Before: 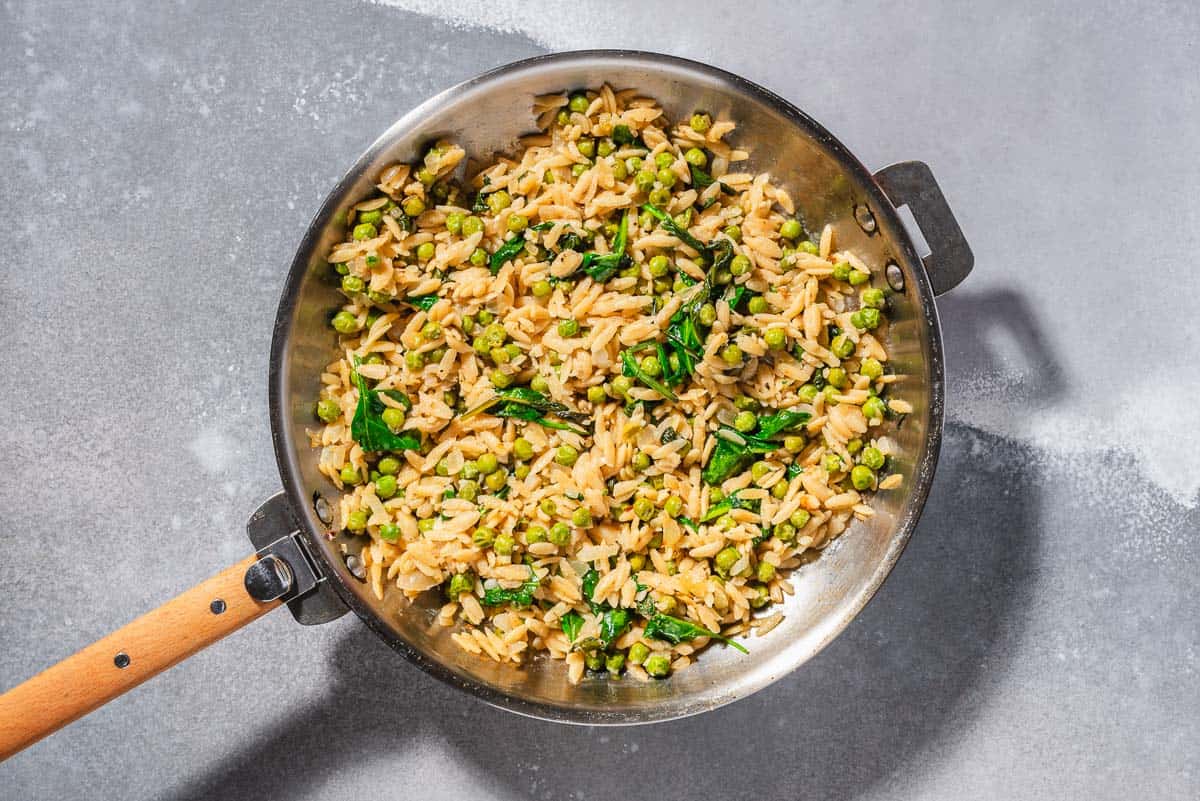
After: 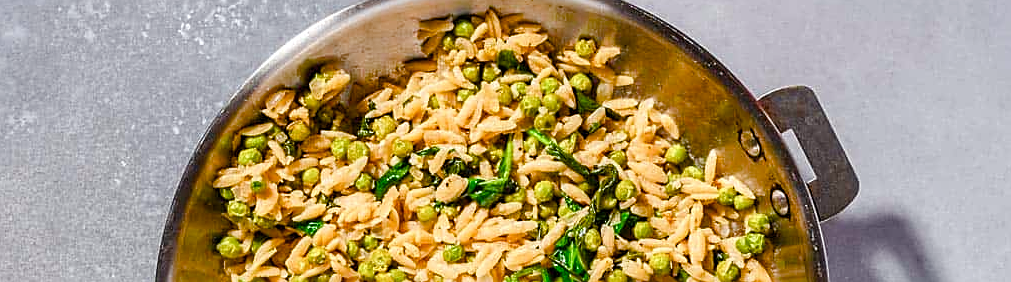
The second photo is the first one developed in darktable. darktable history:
exposure: exposure 0.078 EV, compensate exposure bias true, compensate highlight preservation false
crop and rotate: left 9.622%, top 9.513%, right 6.117%, bottom 55.26%
tone equalizer: on, module defaults
color balance rgb: power › chroma 0.296%, power › hue 22.17°, linear chroma grading › global chroma 15.212%, perceptual saturation grading › global saturation 0.978%, perceptual saturation grading › highlights -29.695%, perceptual saturation grading › mid-tones 29.021%, perceptual saturation grading › shadows 59.948%, global vibrance 20%
sharpen: on, module defaults
